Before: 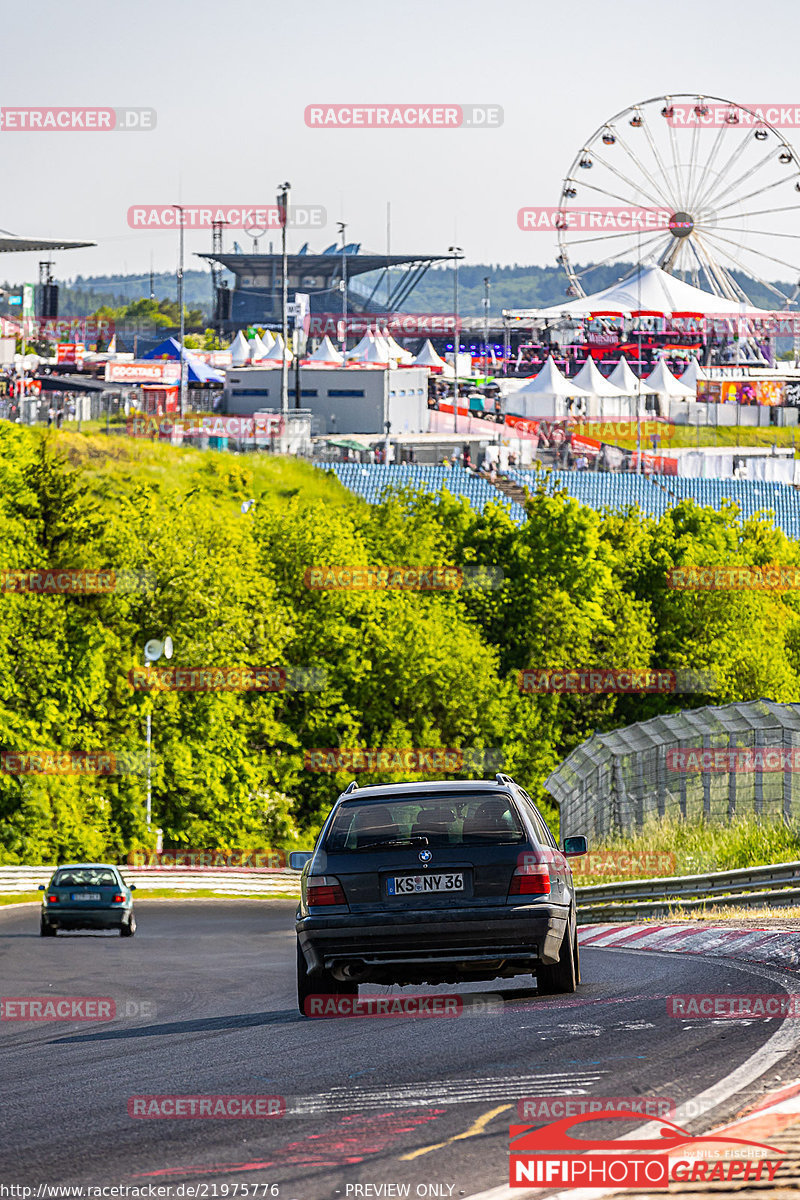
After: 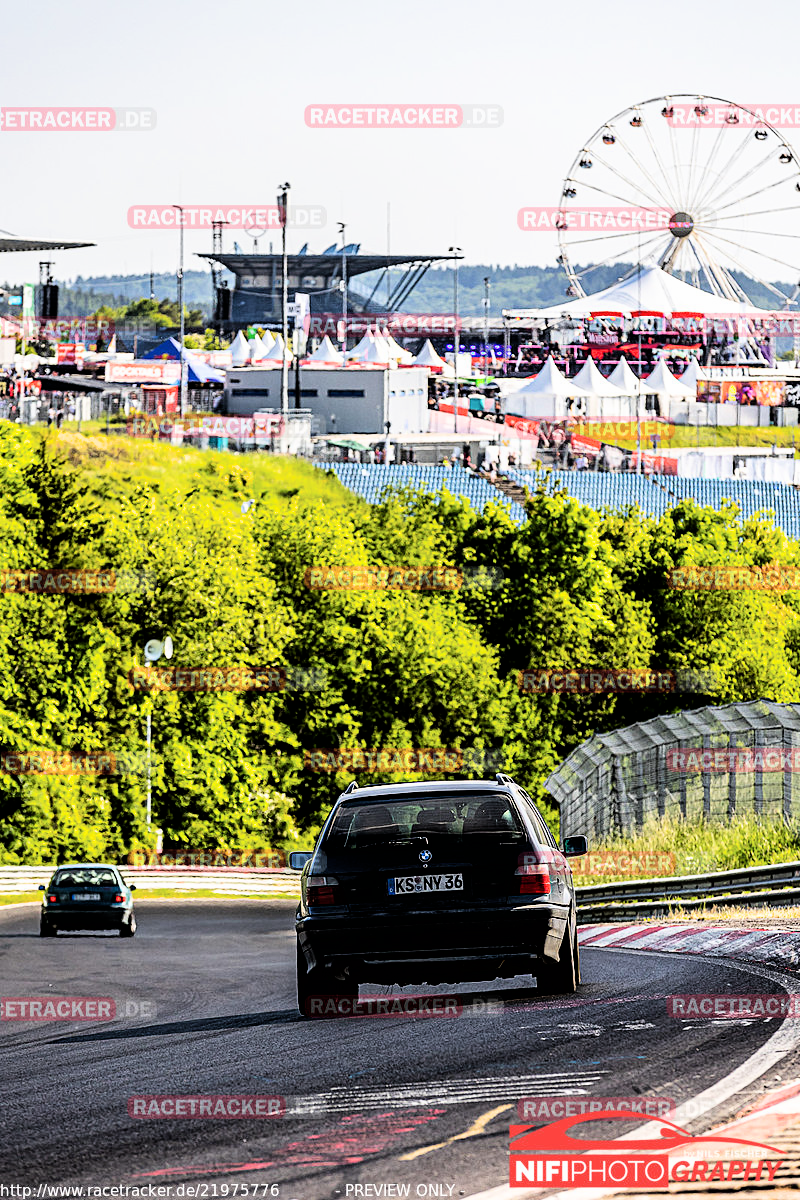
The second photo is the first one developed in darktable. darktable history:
filmic rgb: black relative exposure -4 EV, white relative exposure 3 EV, hardness 3.02, contrast 1.4
tone equalizer: -8 EV -0.417 EV, -7 EV -0.389 EV, -6 EV -0.333 EV, -5 EV -0.222 EV, -3 EV 0.222 EV, -2 EV 0.333 EV, -1 EV 0.389 EV, +0 EV 0.417 EV, edges refinement/feathering 500, mask exposure compensation -1.57 EV, preserve details no
